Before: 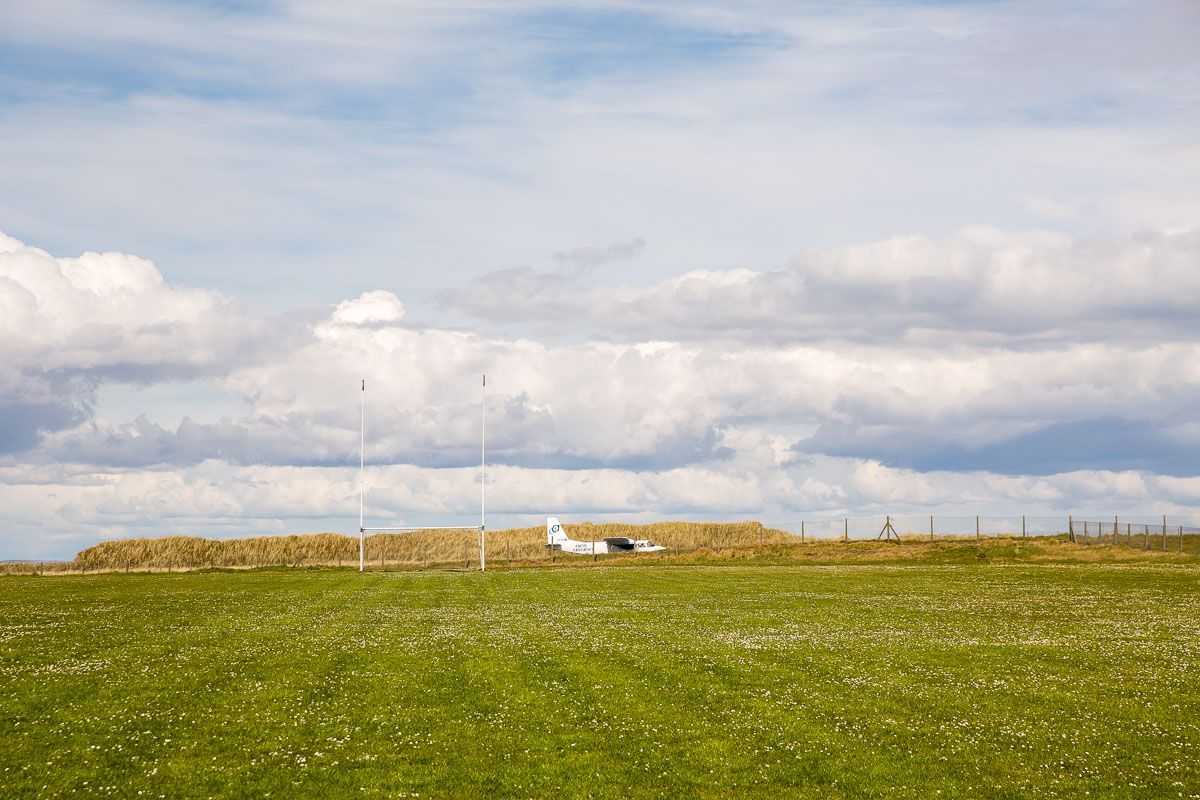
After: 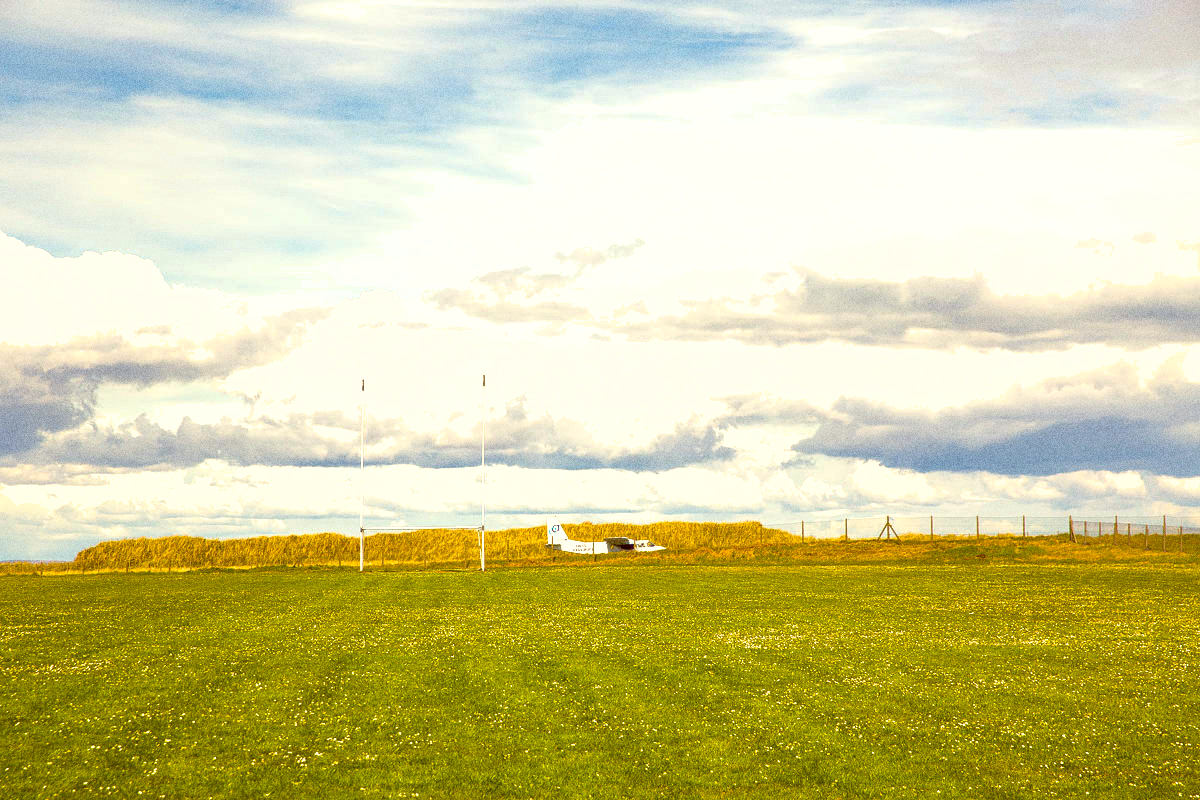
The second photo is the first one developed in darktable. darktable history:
color balance: lift [1.001, 1.007, 1, 0.993], gamma [1.023, 1.026, 1.01, 0.974], gain [0.964, 1.059, 1.073, 0.927]
color balance rgb: perceptual saturation grading › global saturation 25%, global vibrance 20%
grain: coarseness 0.09 ISO, strength 40%
exposure: black level correction 0, exposure 0.7 EV, compensate exposure bias true, compensate highlight preservation false
shadows and highlights: on, module defaults
